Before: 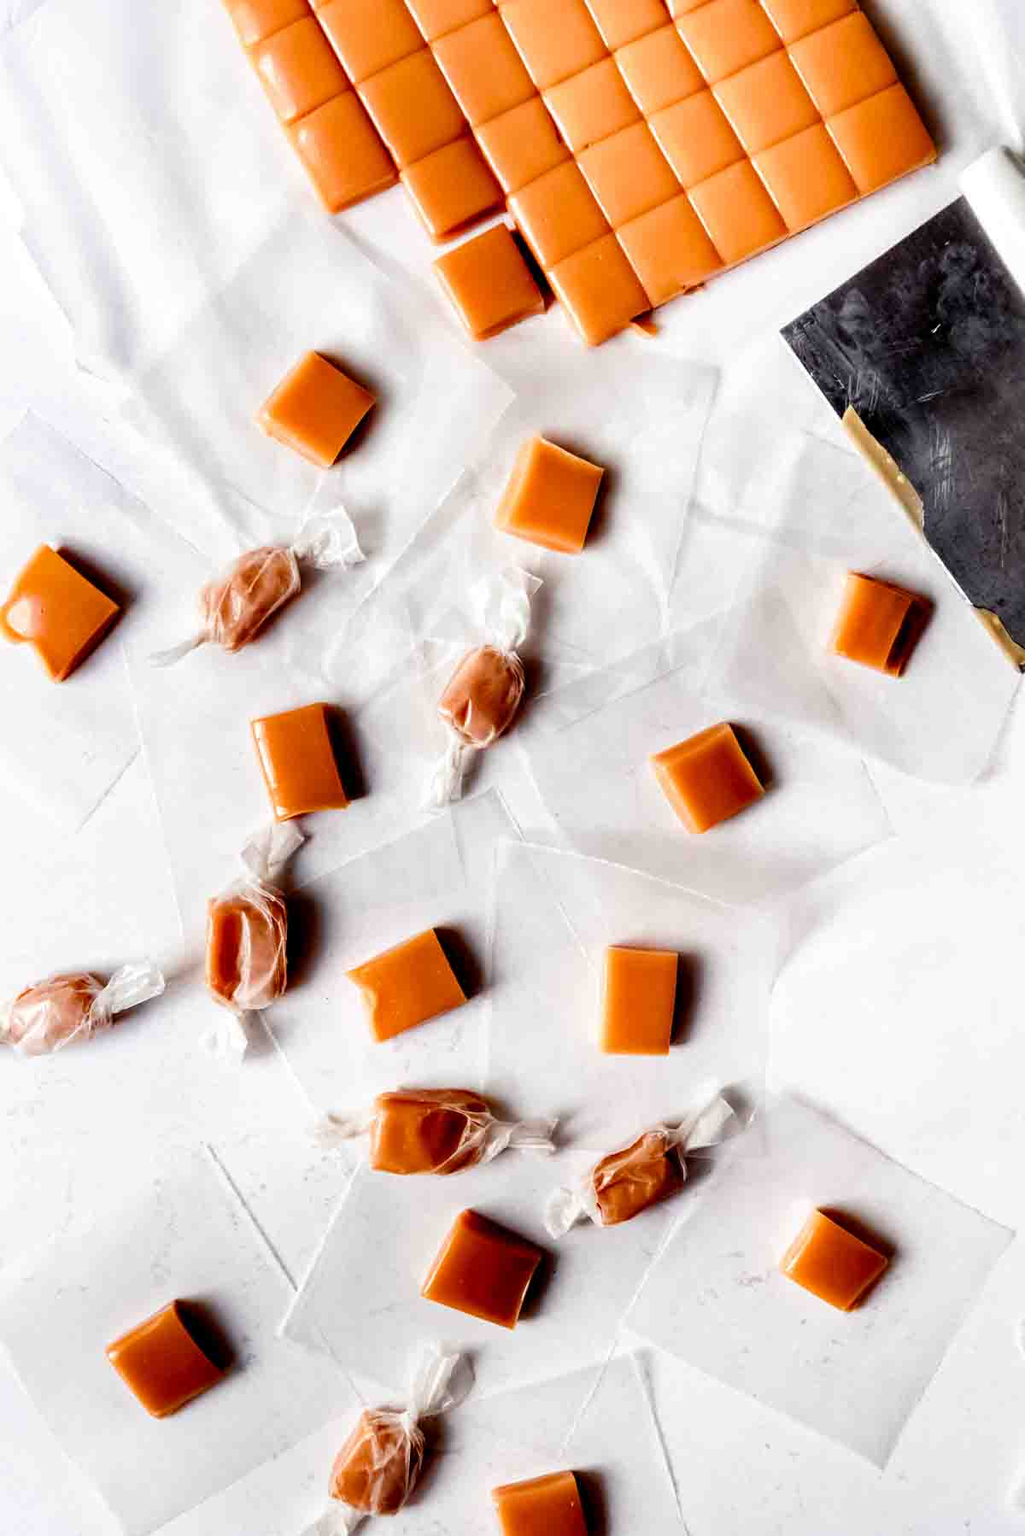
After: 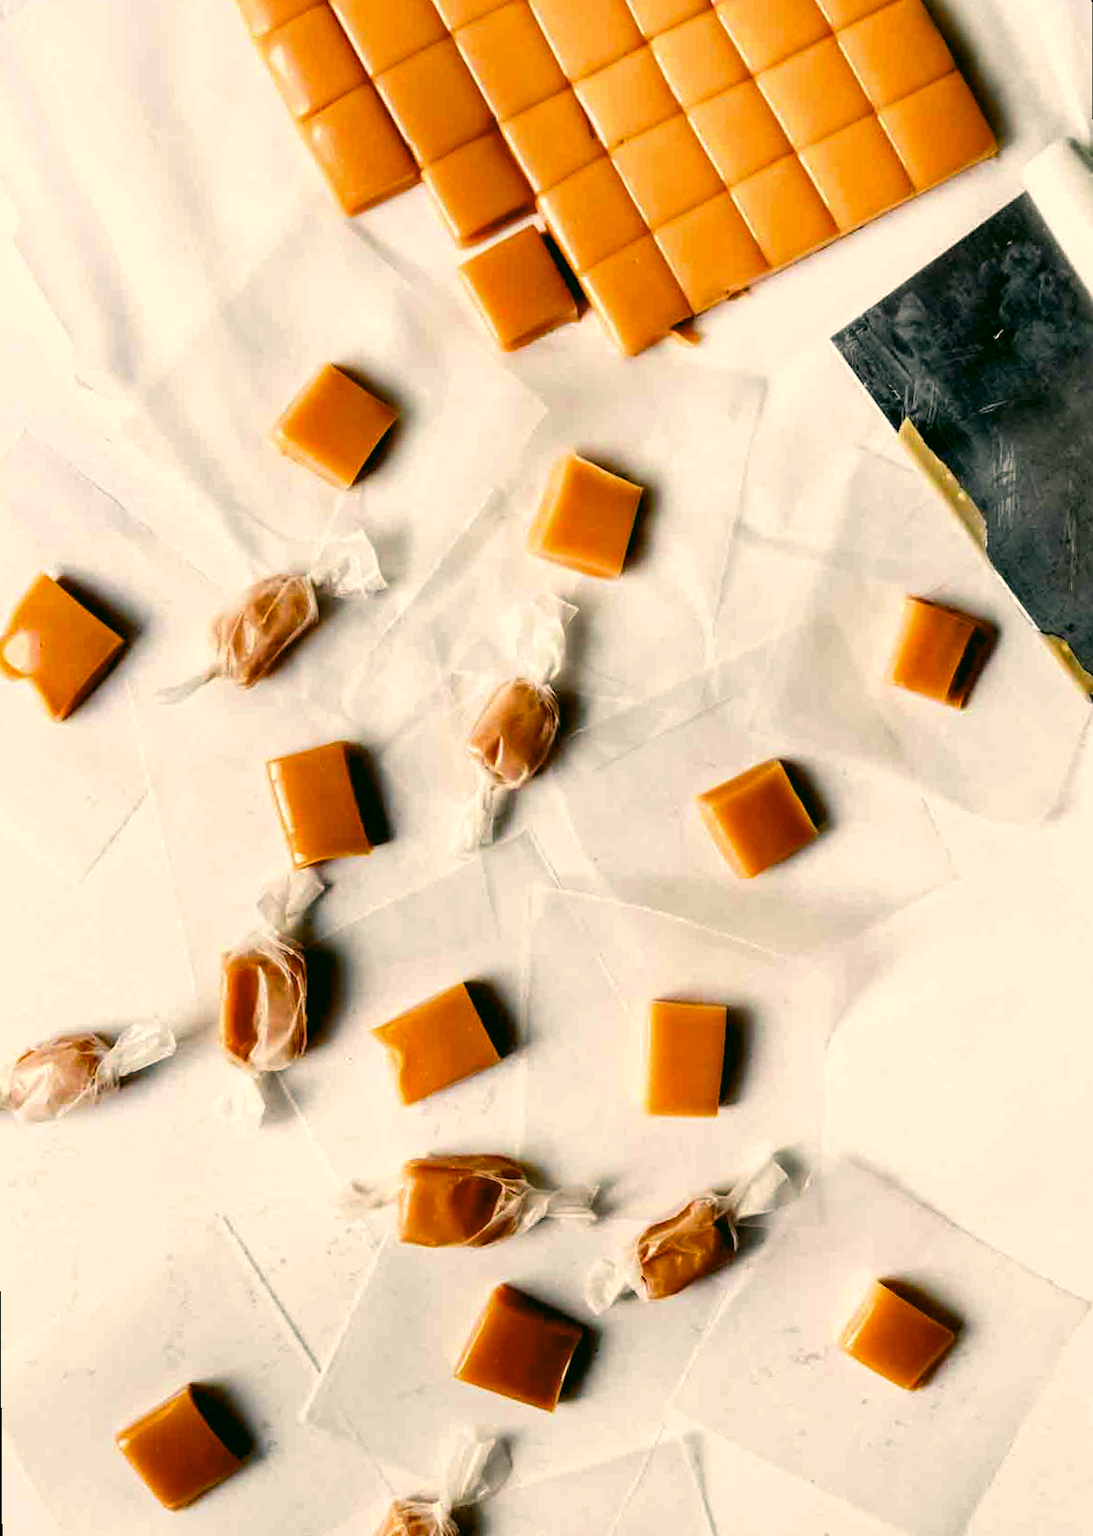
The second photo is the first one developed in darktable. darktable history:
white balance: red 0.984, blue 1.059
crop and rotate: top 0%, bottom 5.097%
rotate and perspective: rotation -0.45°, automatic cropping original format, crop left 0.008, crop right 0.992, crop top 0.012, crop bottom 0.988
color correction: highlights a* 5.3, highlights b* 24.26, shadows a* -15.58, shadows b* 4.02
